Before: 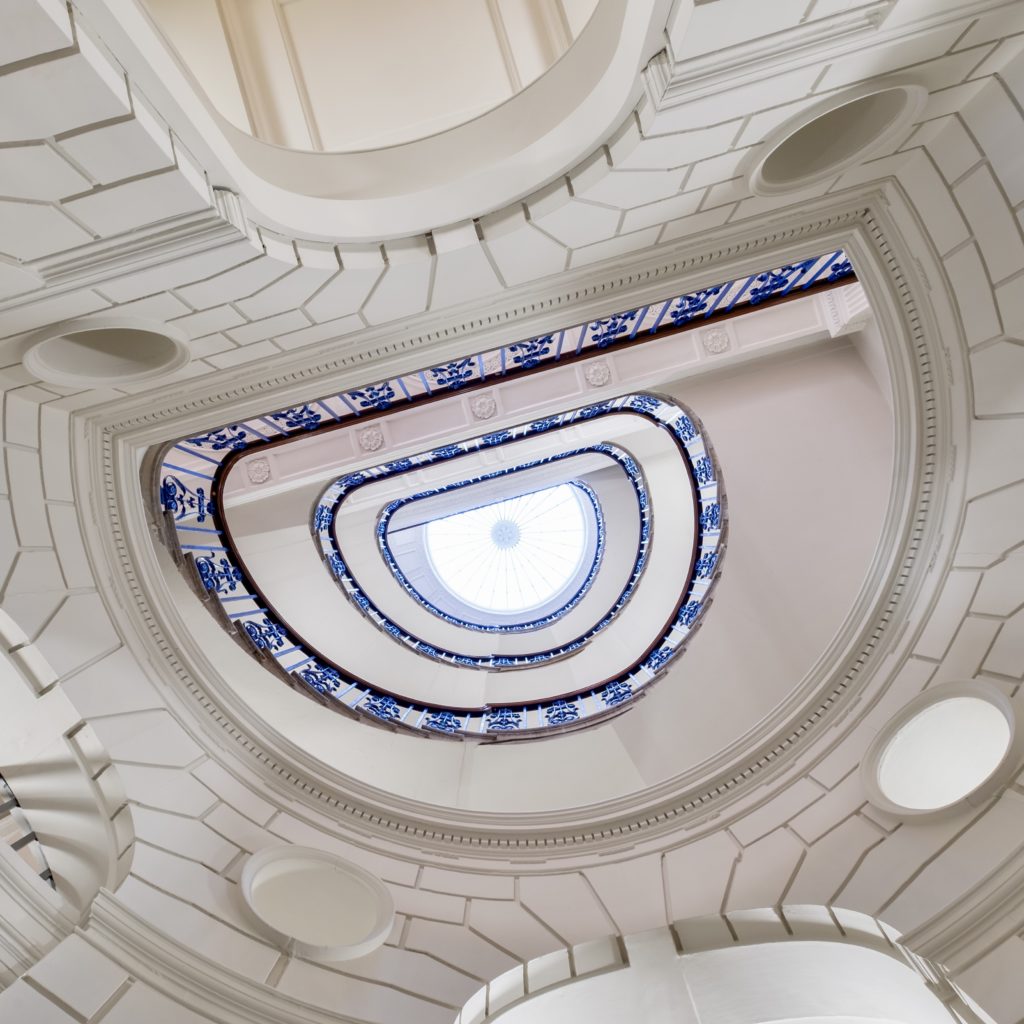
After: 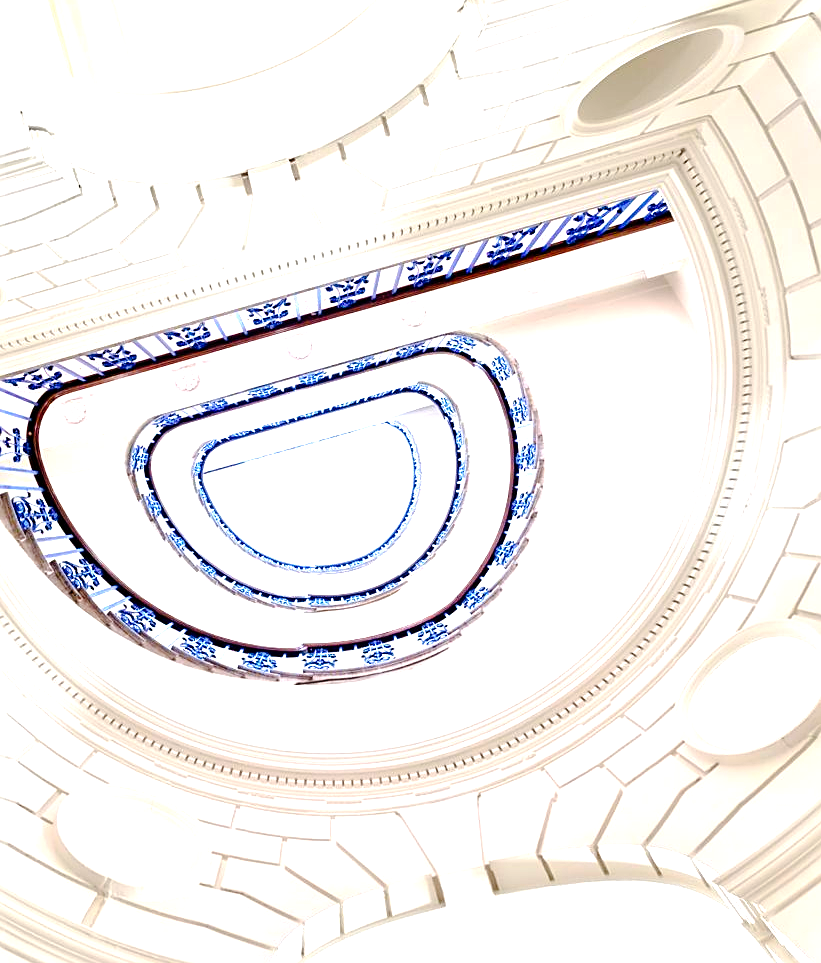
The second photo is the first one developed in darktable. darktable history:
crop and rotate: left 18.062%, top 5.938%, right 1.737%
exposure: black level correction 0.001, exposure 1.653 EV, compensate exposure bias true, compensate highlight preservation false
sharpen: on, module defaults
tone curve: curves: ch0 [(0, 0) (0.003, 0.016) (0.011, 0.015) (0.025, 0.017) (0.044, 0.026) (0.069, 0.034) (0.1, 0.043) (0.136, 0.068) (0.177, 0.119) (0.224, 0.175) (0.277, 0.251) (0.335, 0.328) (0.399, 0.415) (0.468, 0.499) (0.543, 0.58) (0.623, 0.659) (0.709, 0.731) (0.801, 0.807) (0.898, 0.895) (1, 1)], preserve colors none
